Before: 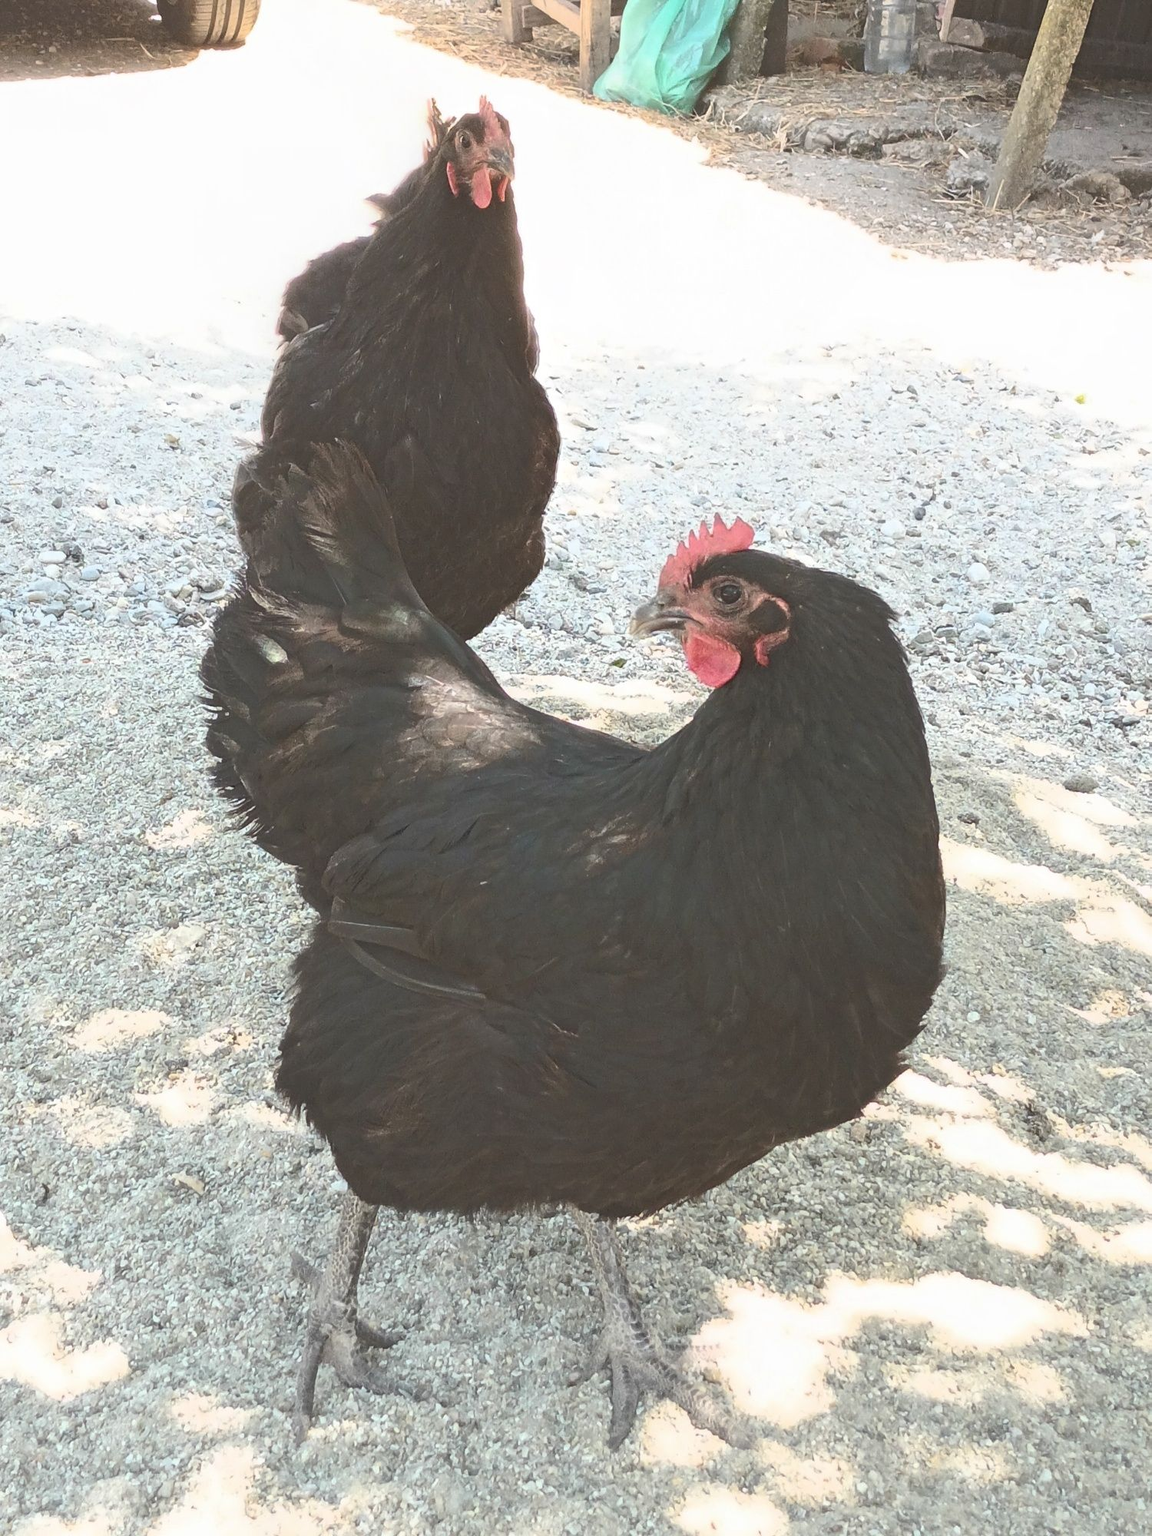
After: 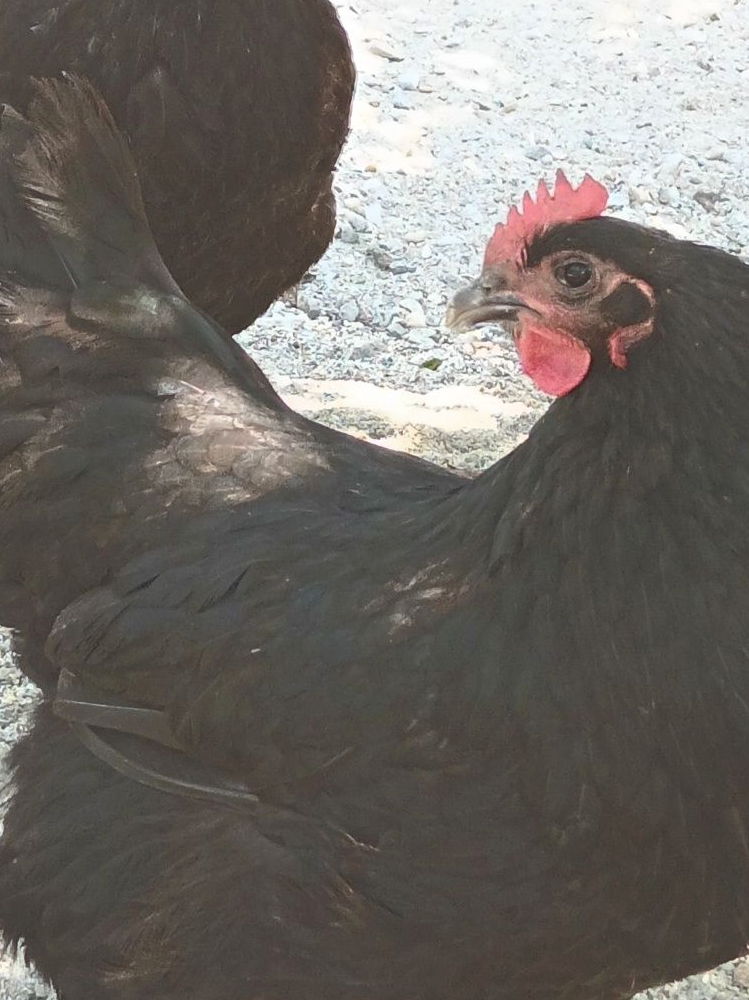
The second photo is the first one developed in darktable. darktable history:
crop: left 25%, top 25%, right 25%, bottom 25%
exposure: black level correction 0.001, compensate highlight preservation false
